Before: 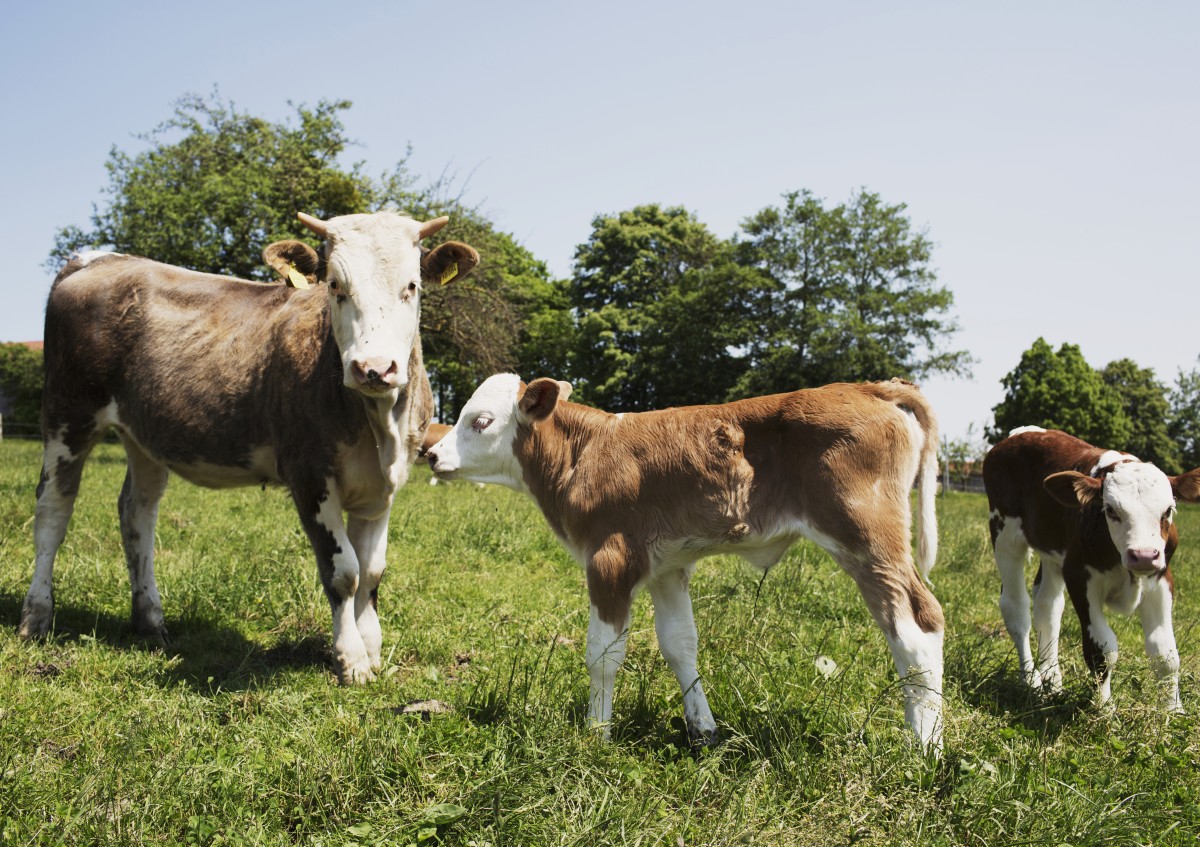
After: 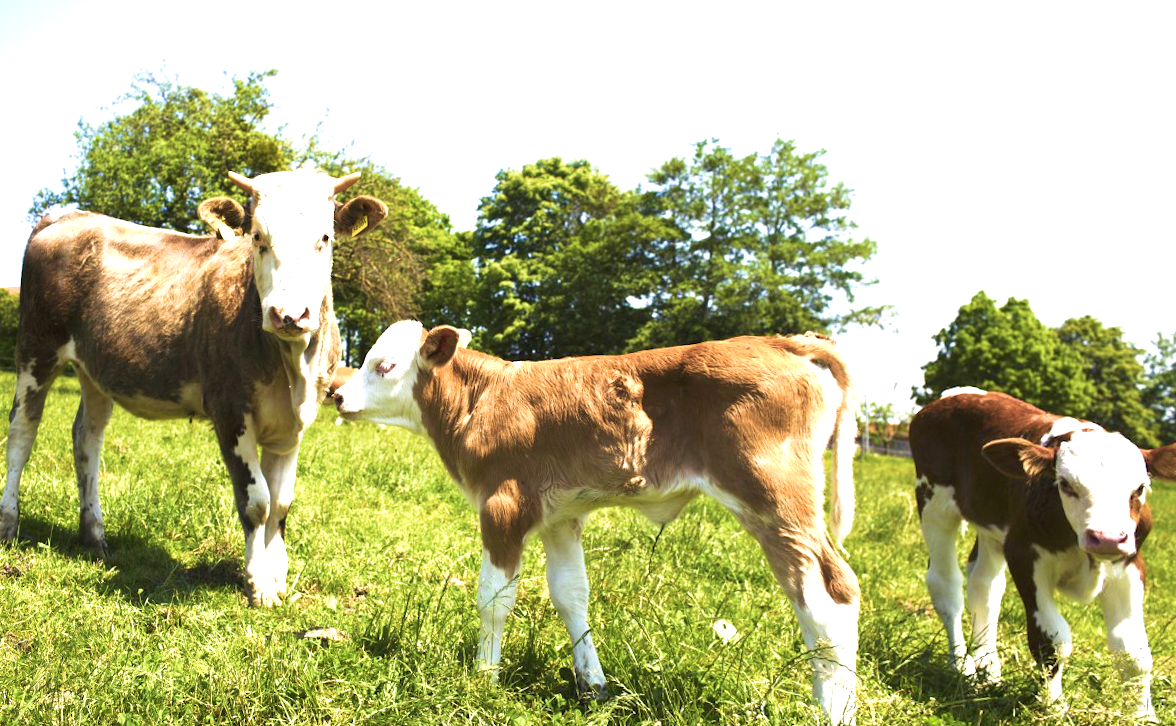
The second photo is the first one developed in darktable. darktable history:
rotate and perspective: rotation 1.69°, lens shift (vertical) -0.023, lens shift (horizontal) -0.291, crop left 0.025, crop right 0.988, crop top 0.092, crop bottom 0.842
velvia: strength 67.07%, mid-tones bias 0.972
exposure: black level correction 0, exposure 1.1 EV, compensate highlight preservation false
